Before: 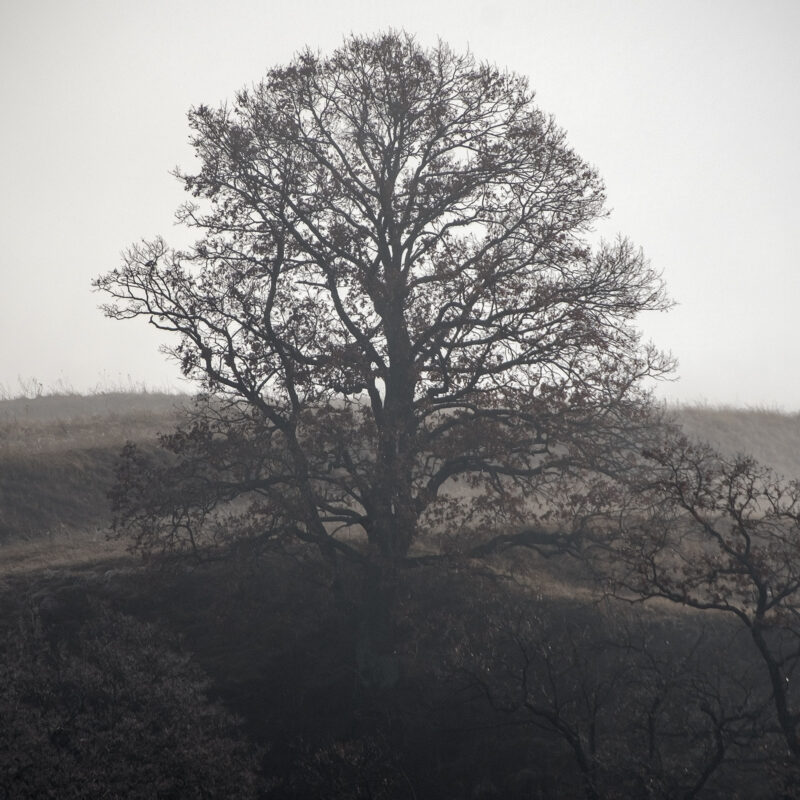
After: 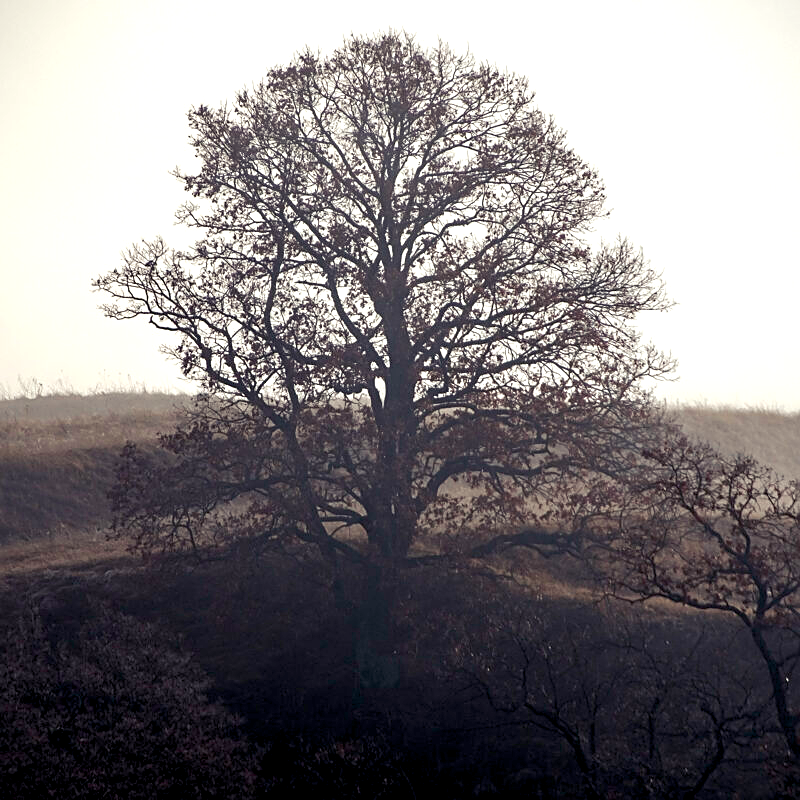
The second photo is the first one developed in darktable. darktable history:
color balance rgb: shadows lift › luminance -21.66%, shadows lift › chroma 6.57%, shadows lift › hue 270°, power › chroma 0.68%, power › hue 60°, highlights gain › luminance 6.08%, highlights gain › chroma 1.33%, highlights gain › hue 90°, global offset › luminance -0.87%, perceptual saturation grading › global saturation 26.86%, perceptual saturation grading › highlights -28.39%, perceptual saturation grading › mid-tones 15.22%, perceptual saturation grading › shadows 33.98%, perceptual brilliance grading › highlights 10%, perceptual brilliance grading › mid-tones 5%
sharpen: on, module defaults
